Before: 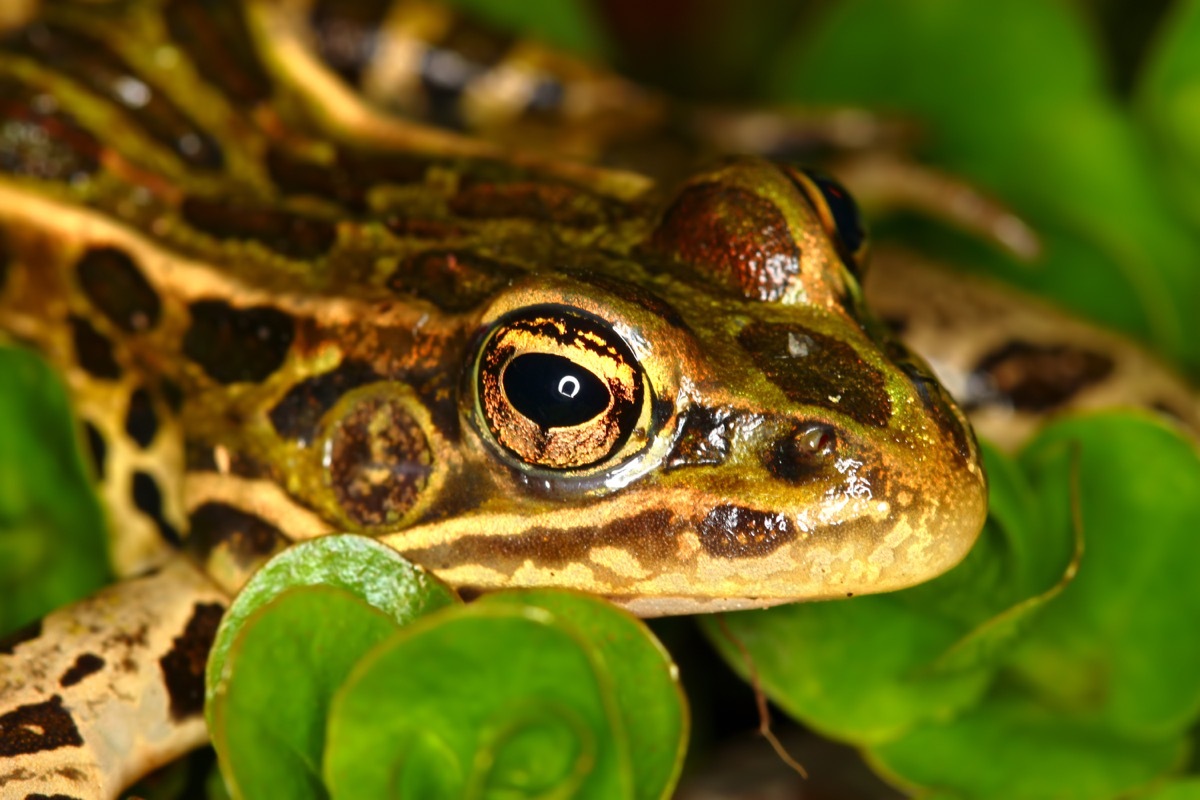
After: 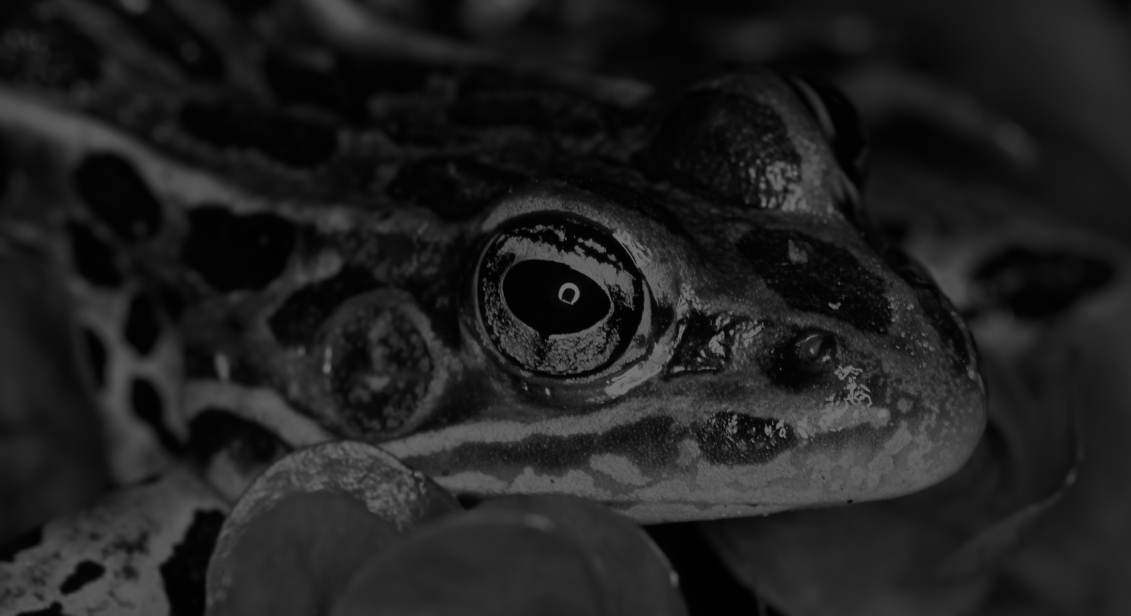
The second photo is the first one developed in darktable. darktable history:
crop and rotate: angle 0.03°, top 11.643%, right 5.651%, bottom 11.189%
color calibration: output gray [0.18, 0.41, 0.41, 0], gray › normalize channels true, illuminant same as pipeline (D50), adaptation XYZ, x 0.346, y 0.359, gamut compression 0
shadows and highlights: shadows -10, white point adjustment 1.5, highlights 10
exposure: exposure -2.446 EV, compensate highlight preservation false
